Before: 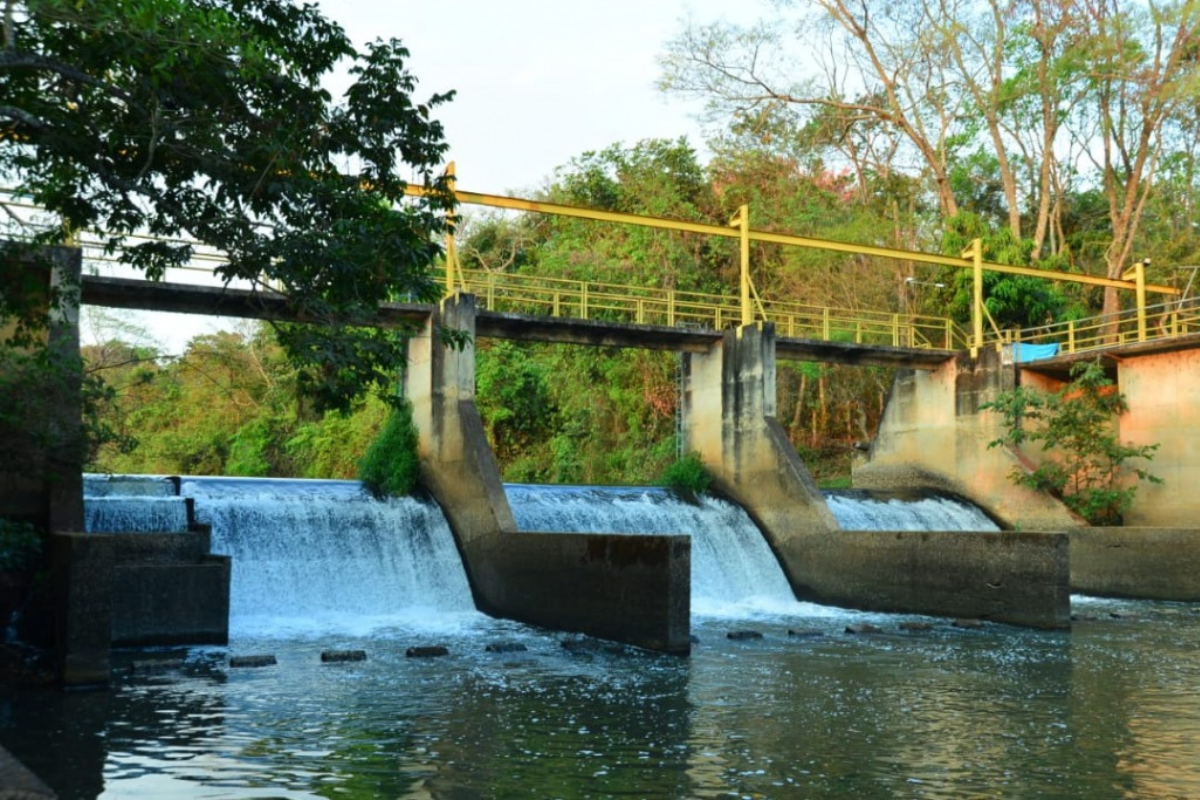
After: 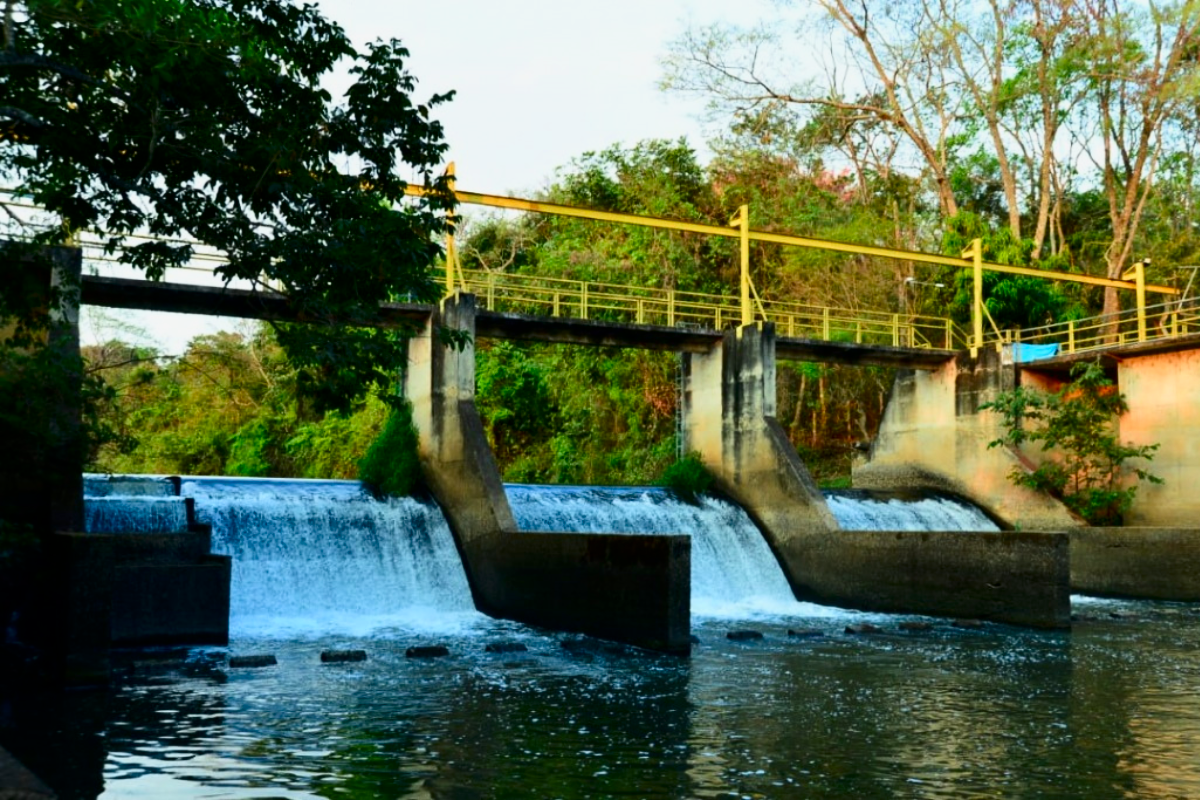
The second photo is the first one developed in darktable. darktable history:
filmic rgb: black relative exposure -9.5 EV, white relative exposure 3.02 EV, hardness 6.12
contrast brightness saturation: contrast 0.21, brightness -0.11, saturation 0.21
